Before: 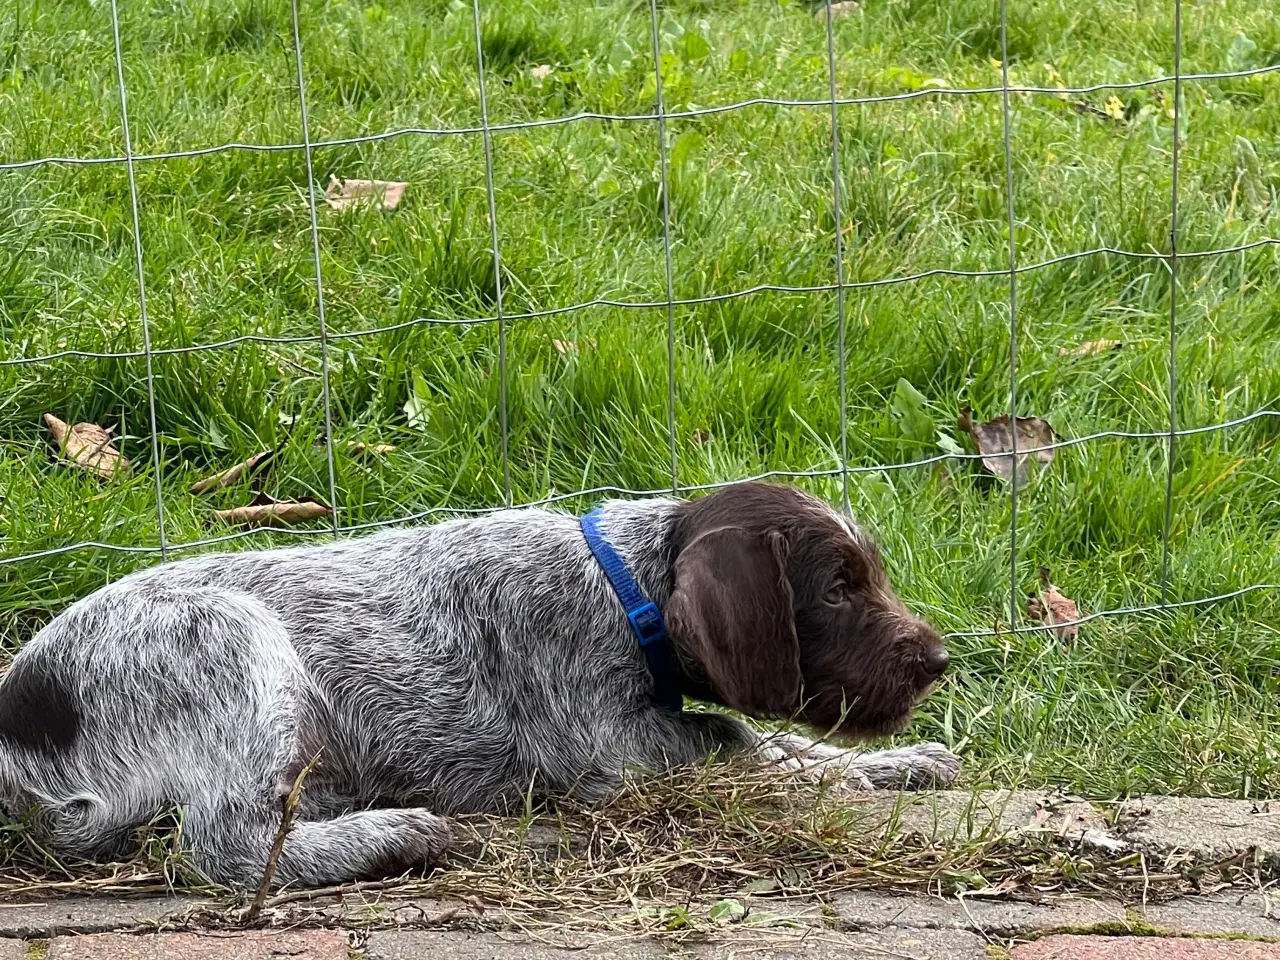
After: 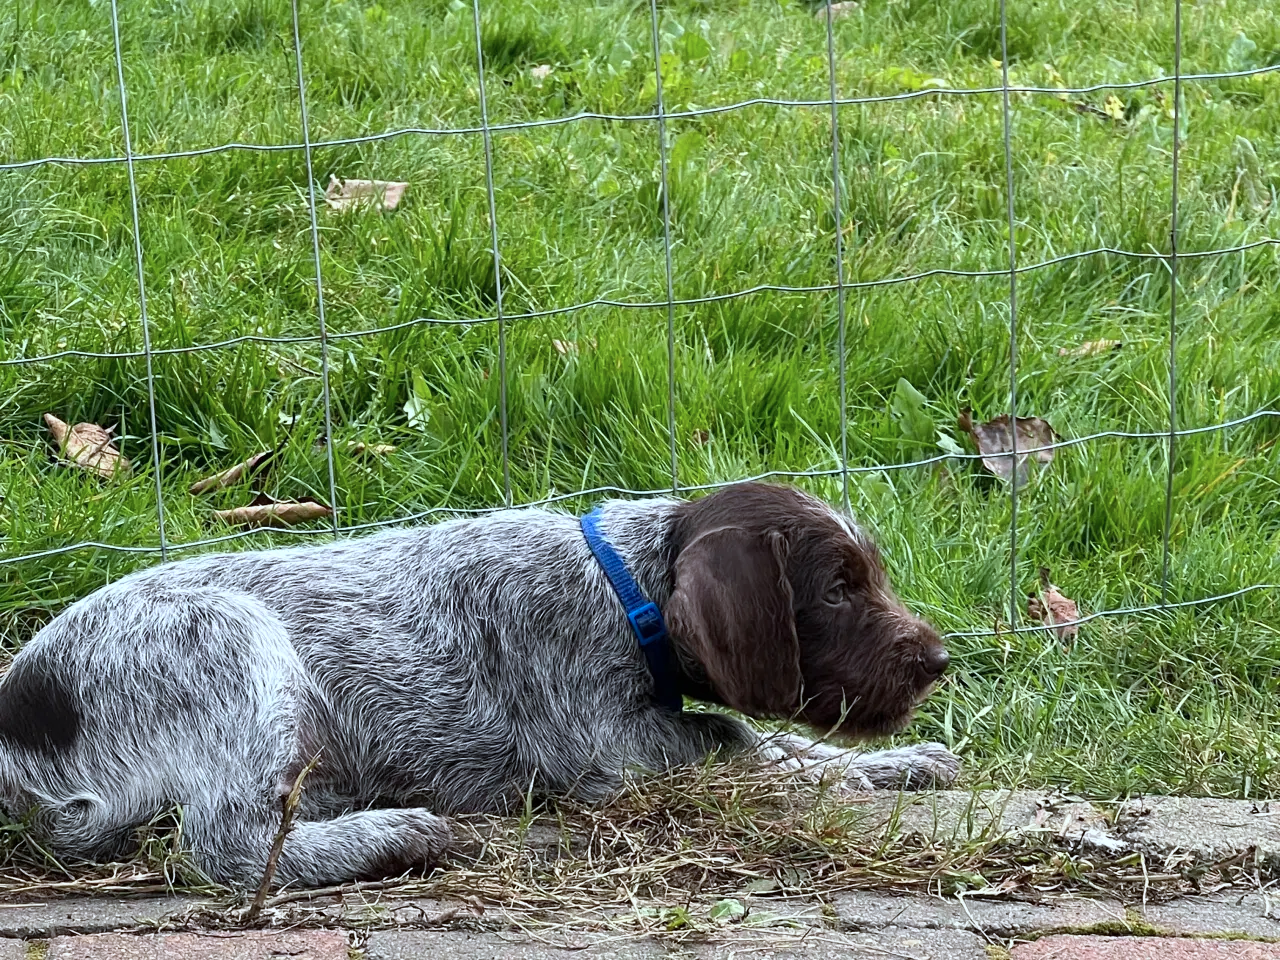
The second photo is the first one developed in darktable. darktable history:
color correction: highlights a* -4.01, highlights b* -10.84
